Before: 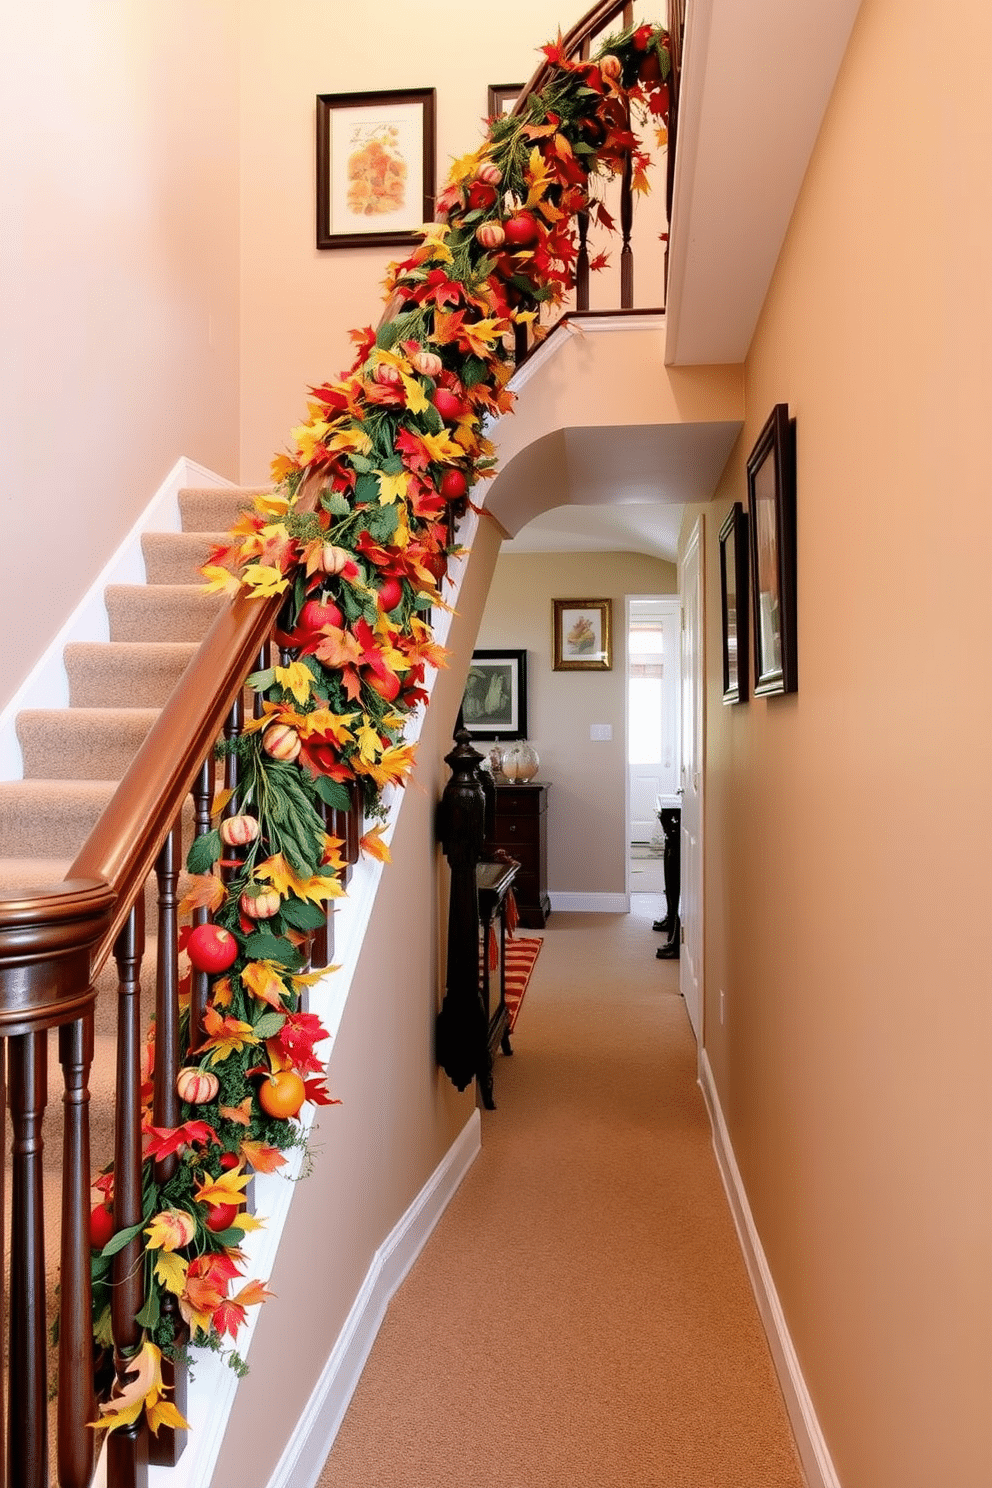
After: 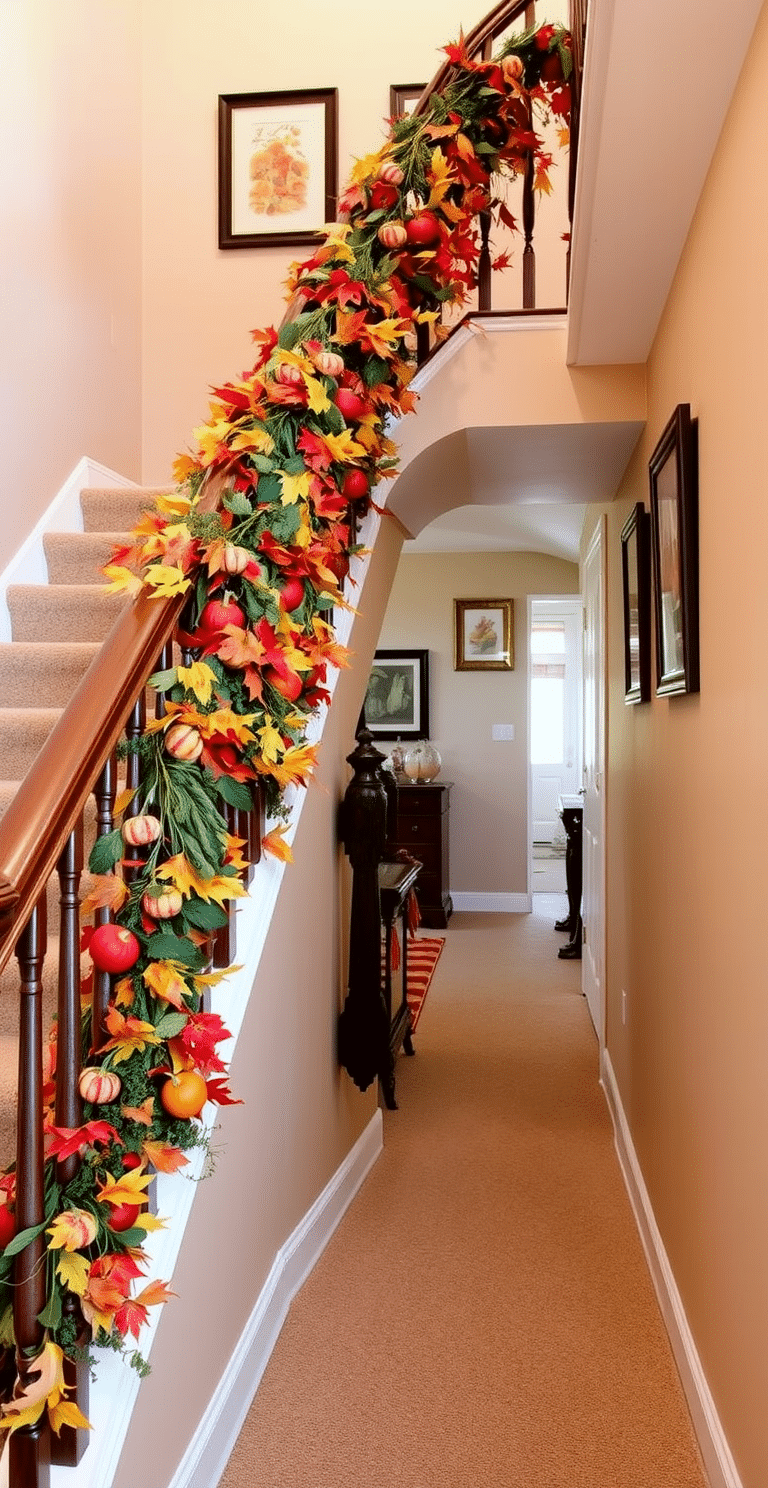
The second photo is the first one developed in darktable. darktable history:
crop: left 9.88%, right 12.664%
color correction: highlights a* -2.73, highlights b* -2.09, shadows a* 2.41, shadows b* 2.73
